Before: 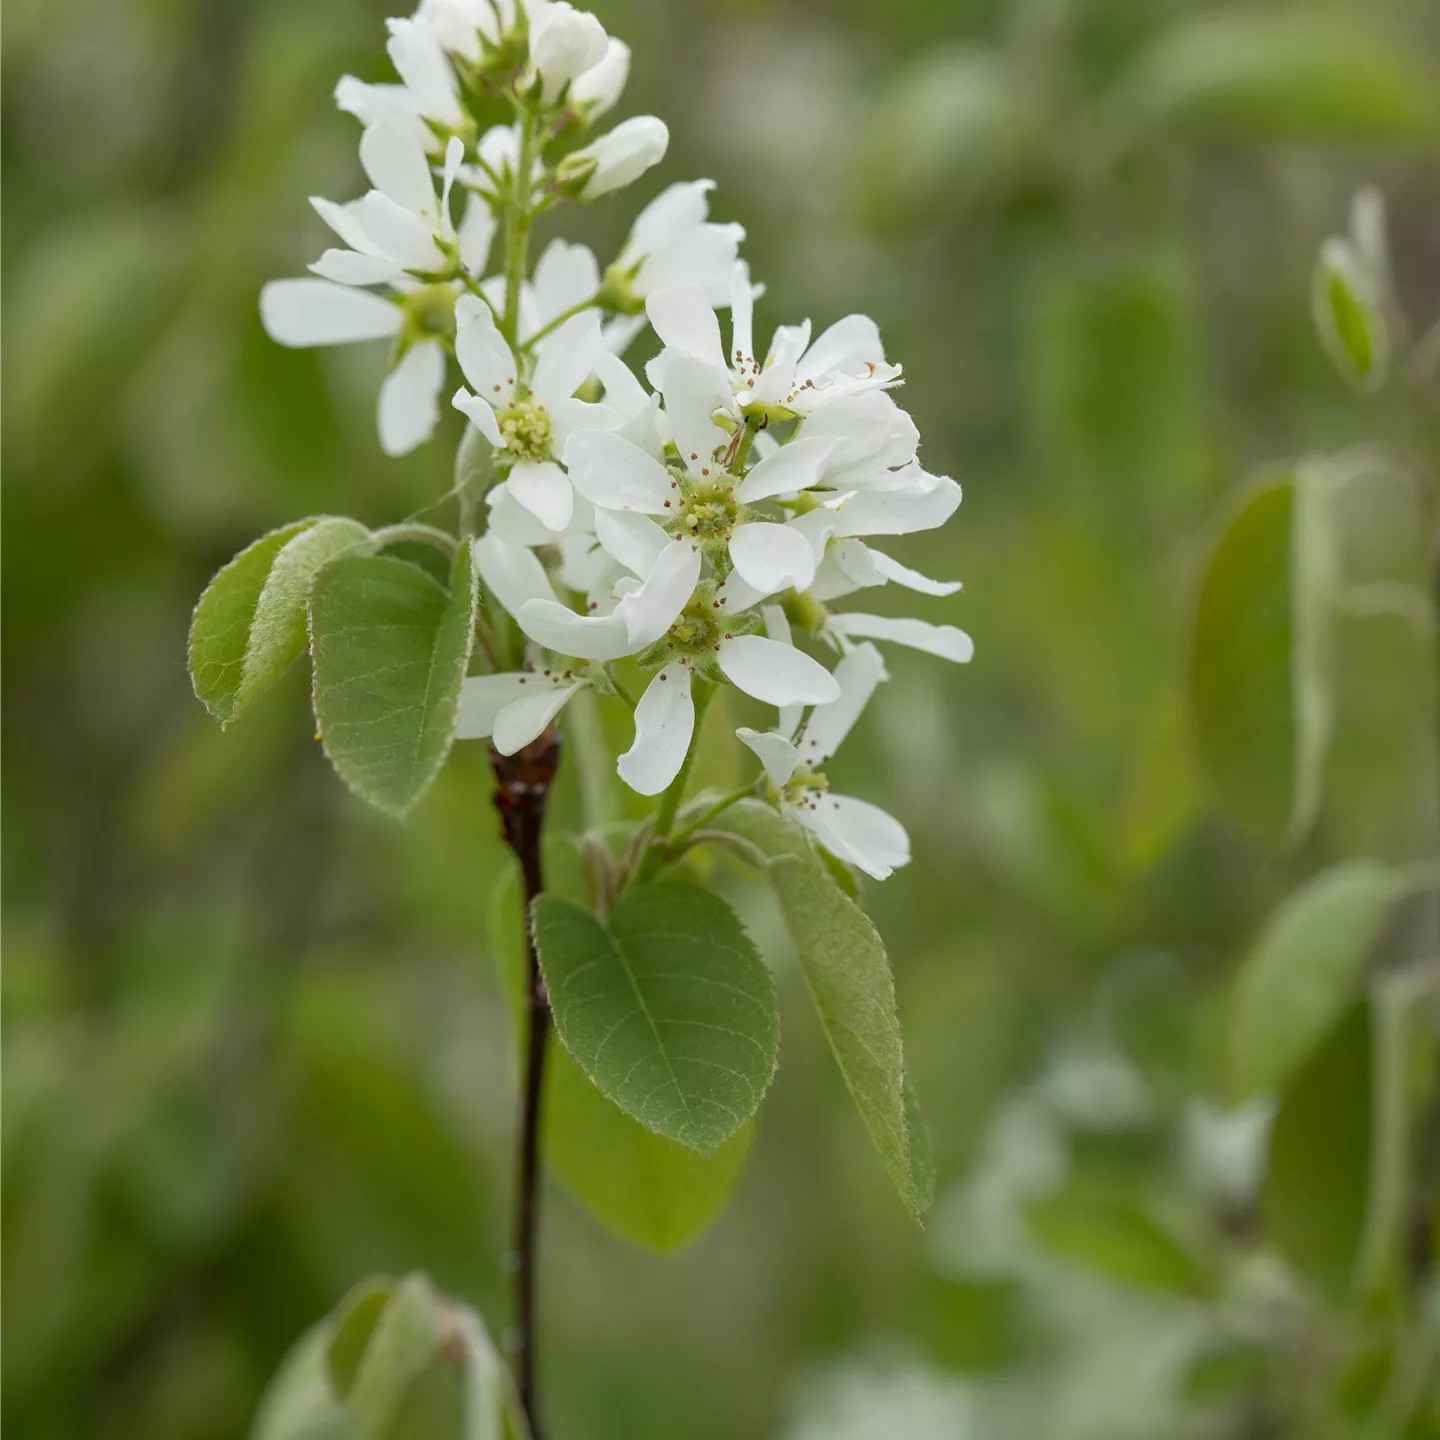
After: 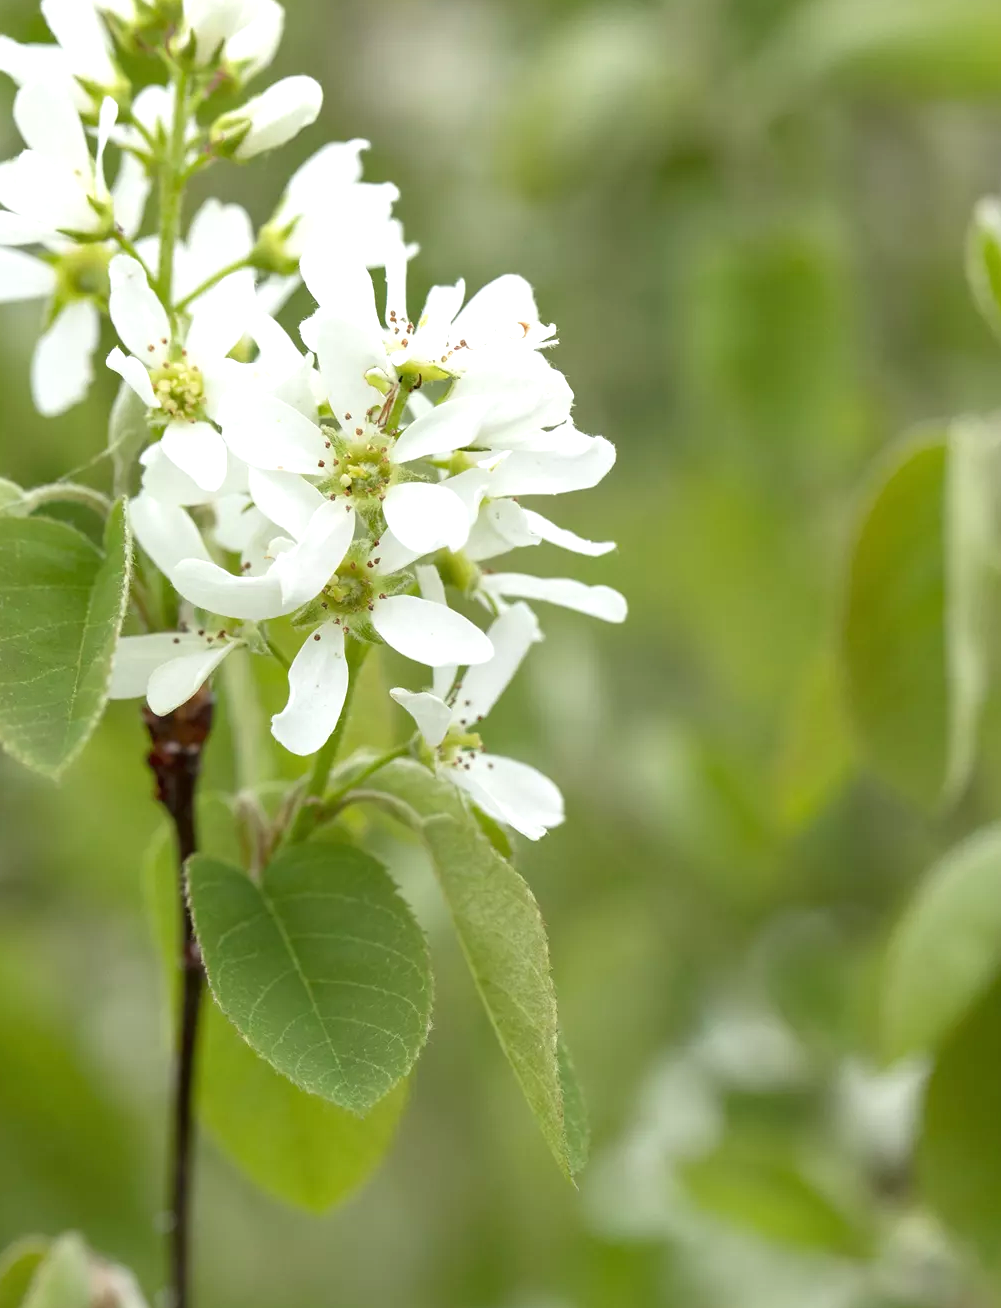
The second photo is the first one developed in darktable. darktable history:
crop and rotate: left 24.034%, top 2.838%, right 6.406%, bottom 6.299%
exposure: black level correction 0, exposure 0.7 EV, compensate exposure bias true, compensate highlight preservation false
